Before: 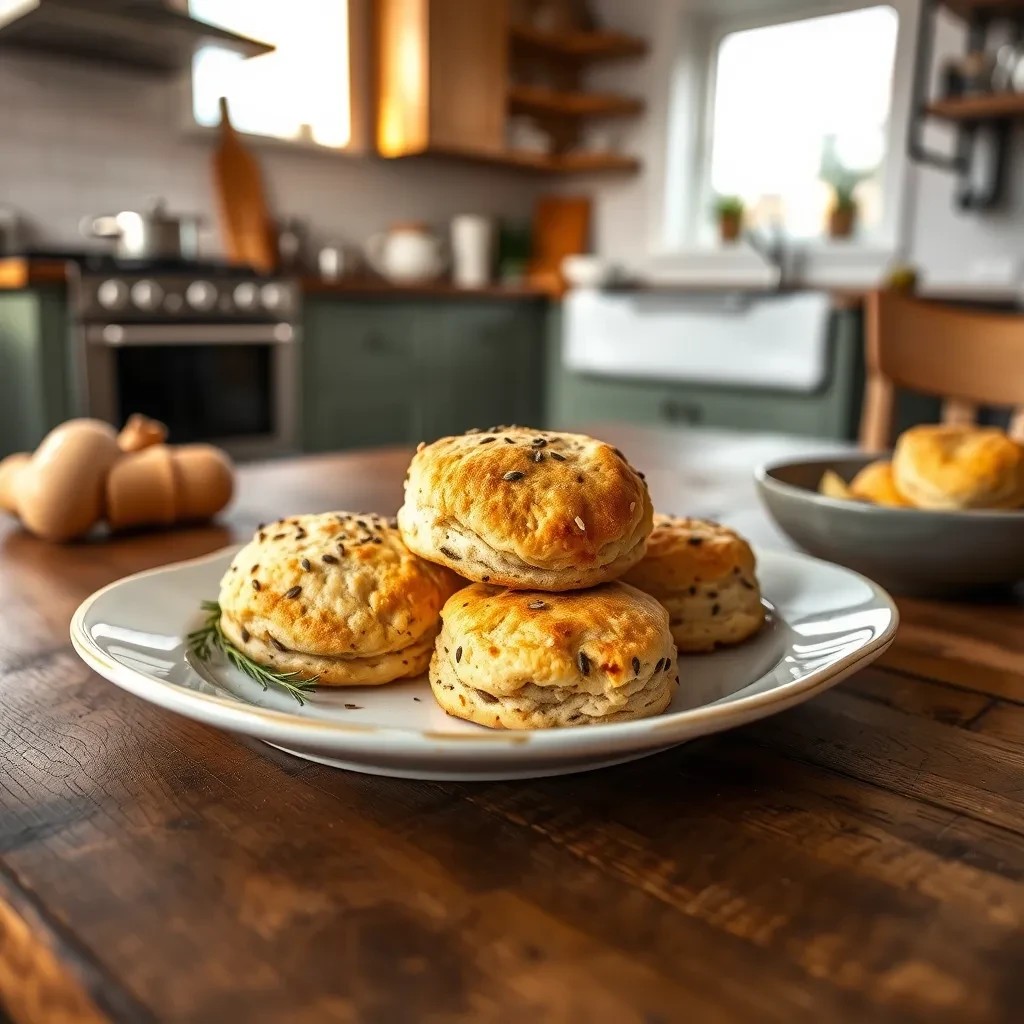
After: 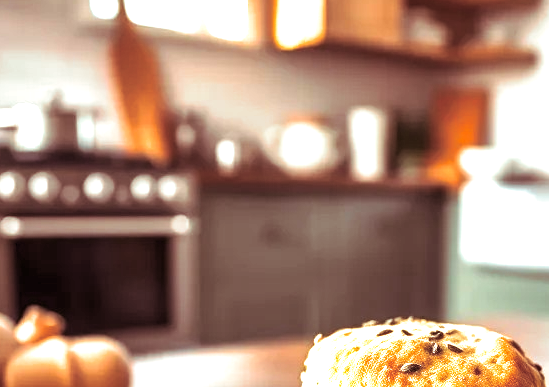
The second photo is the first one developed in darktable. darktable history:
split-toning: highlights › hue 180°
exposure: black level correction 0, exposure 1.388 EV, compensate exposure bias true, compensate highlight preservation false
crop: left 10.121%, top 10.631%, right 36.218%, bottom 51.526%
